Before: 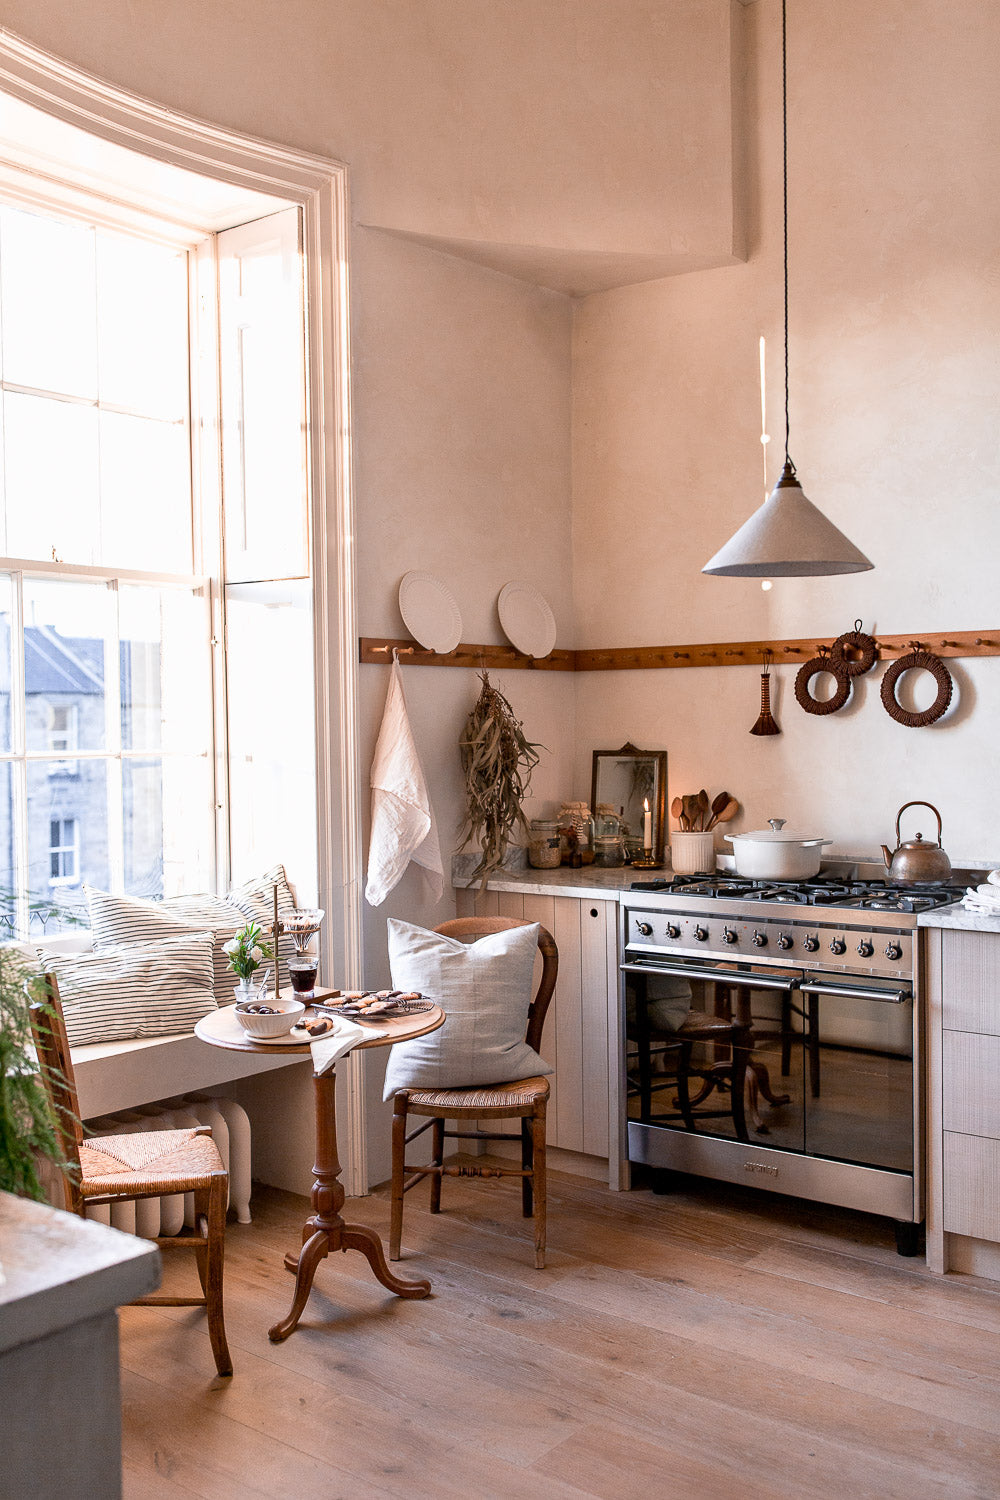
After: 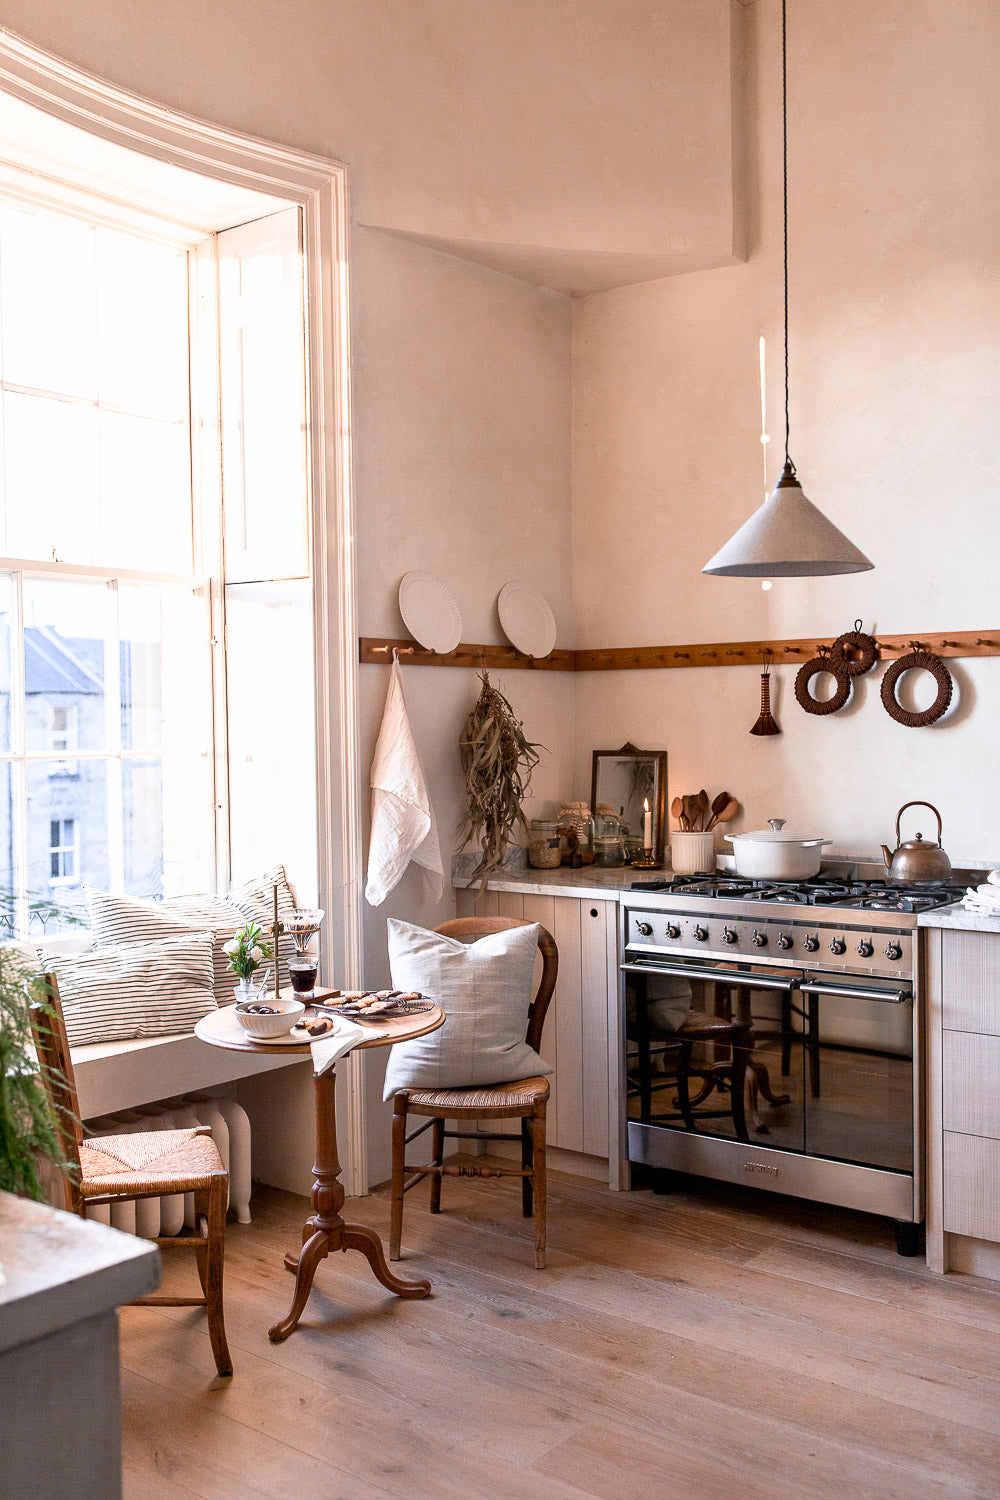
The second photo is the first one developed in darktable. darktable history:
shadows and highlights: shadows -1.28, highlights 39.51
